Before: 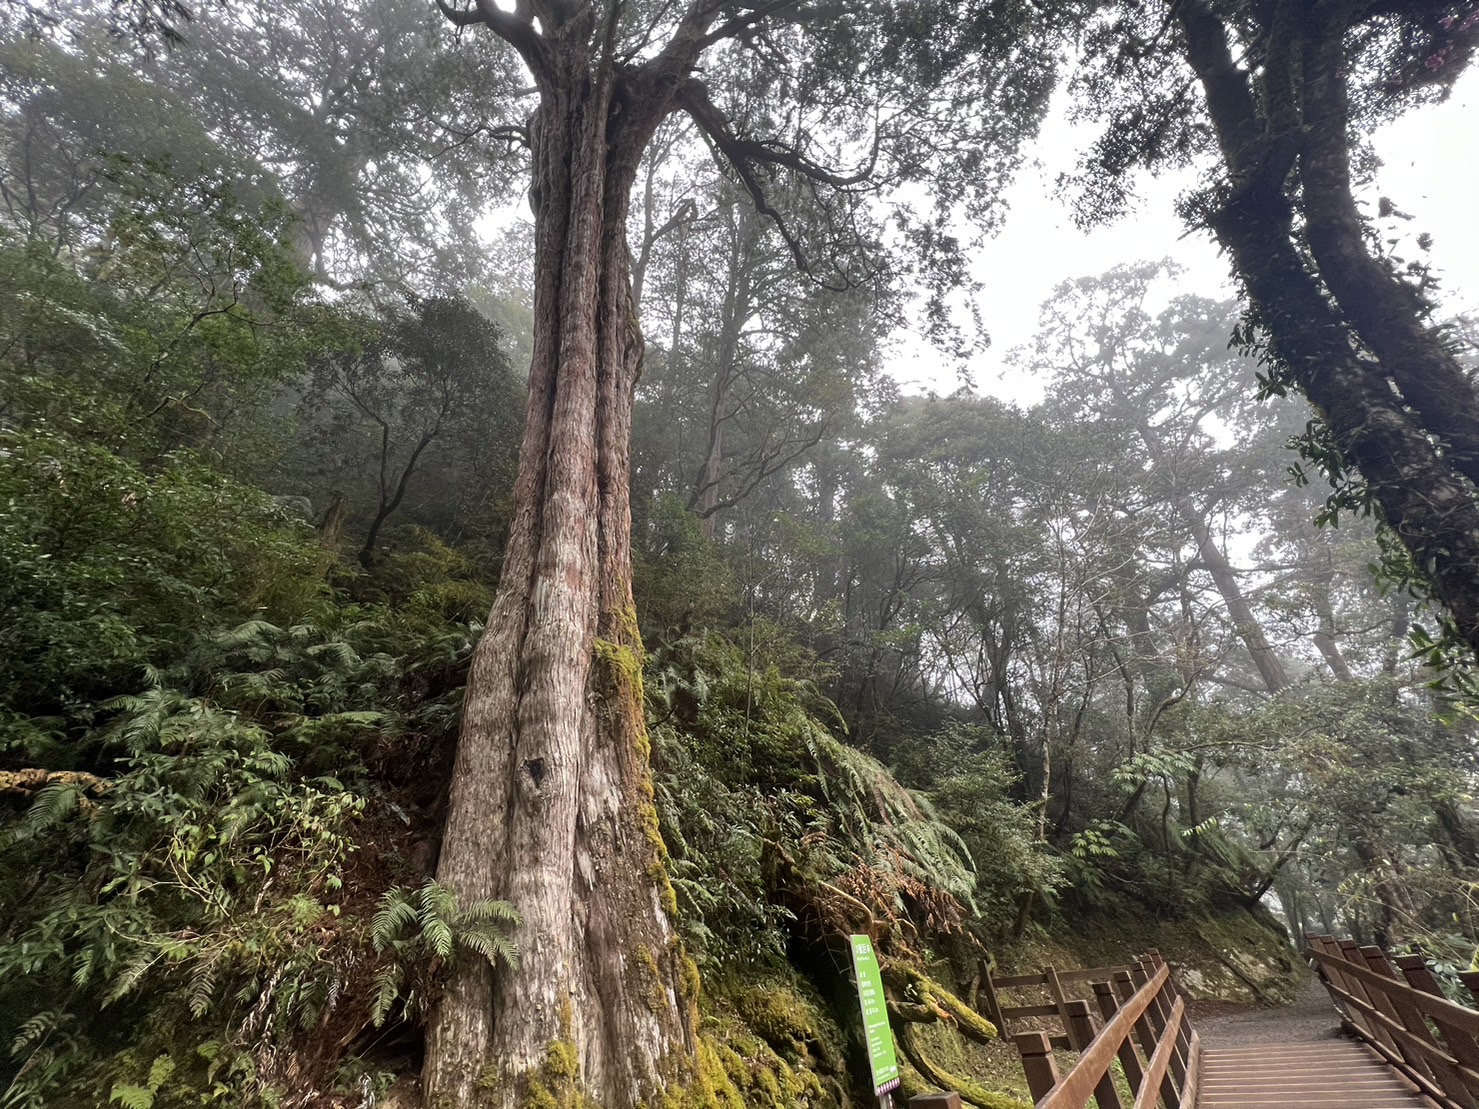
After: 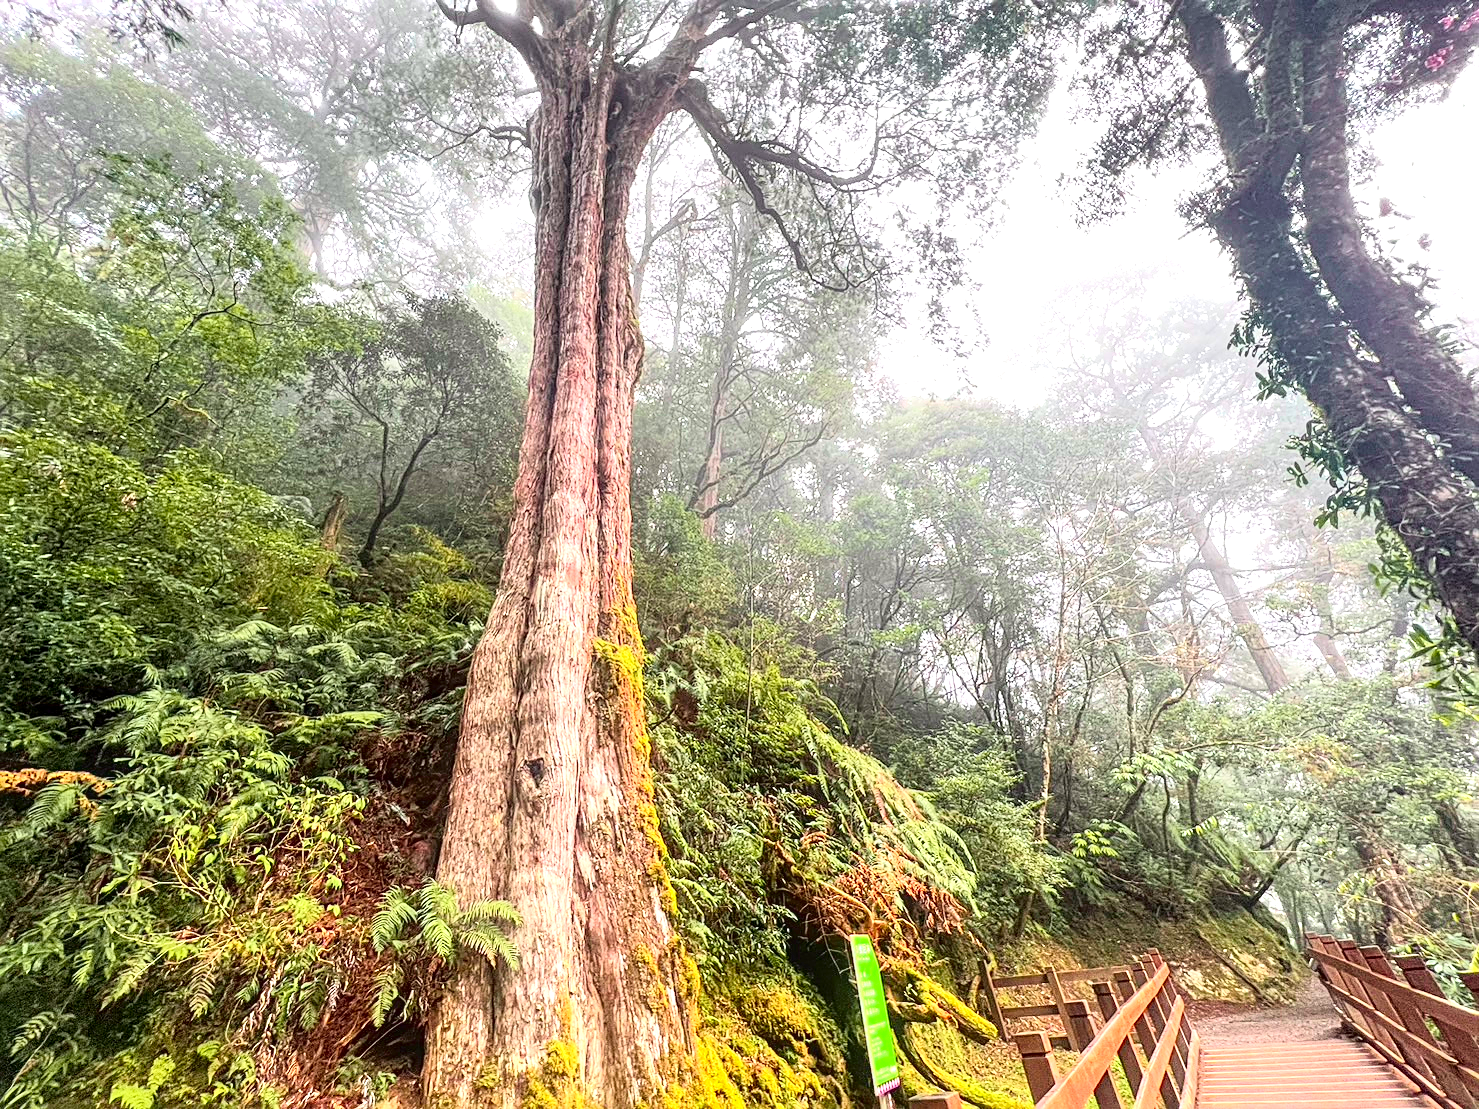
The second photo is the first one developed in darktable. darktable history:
local contrast: on, module defaults
exposure: black level correction 0, exposure 1.2 EV, compensate highlight preservation false
tone curve: curves: ch0 [(0, 0.005) (0.103, 0.097) (0.18, 0.22) (0.378, 0.482) (0.504, 0.631) (0.663, 0.801) (0.834, 0.914) (1, 0.971)]; ch1 [(0, 0) (0.172, 0.123) (0.324, 0.253) (0.396, 0.388) (0.478, 0.461) (0.499, 0.498) (0.545, 0.587) (0.604, 0.692) (0.704, 0.818) (1, 1)]; ch2 [(0, 0) (0.411, 0.424) (0.496, 0.5) (0.521, 0.537) (0.555, 0.585) (0.628, 0.703) (1, 1)], color space Lab, independent channels, preserve colors none
sharpen: on, module defaults
